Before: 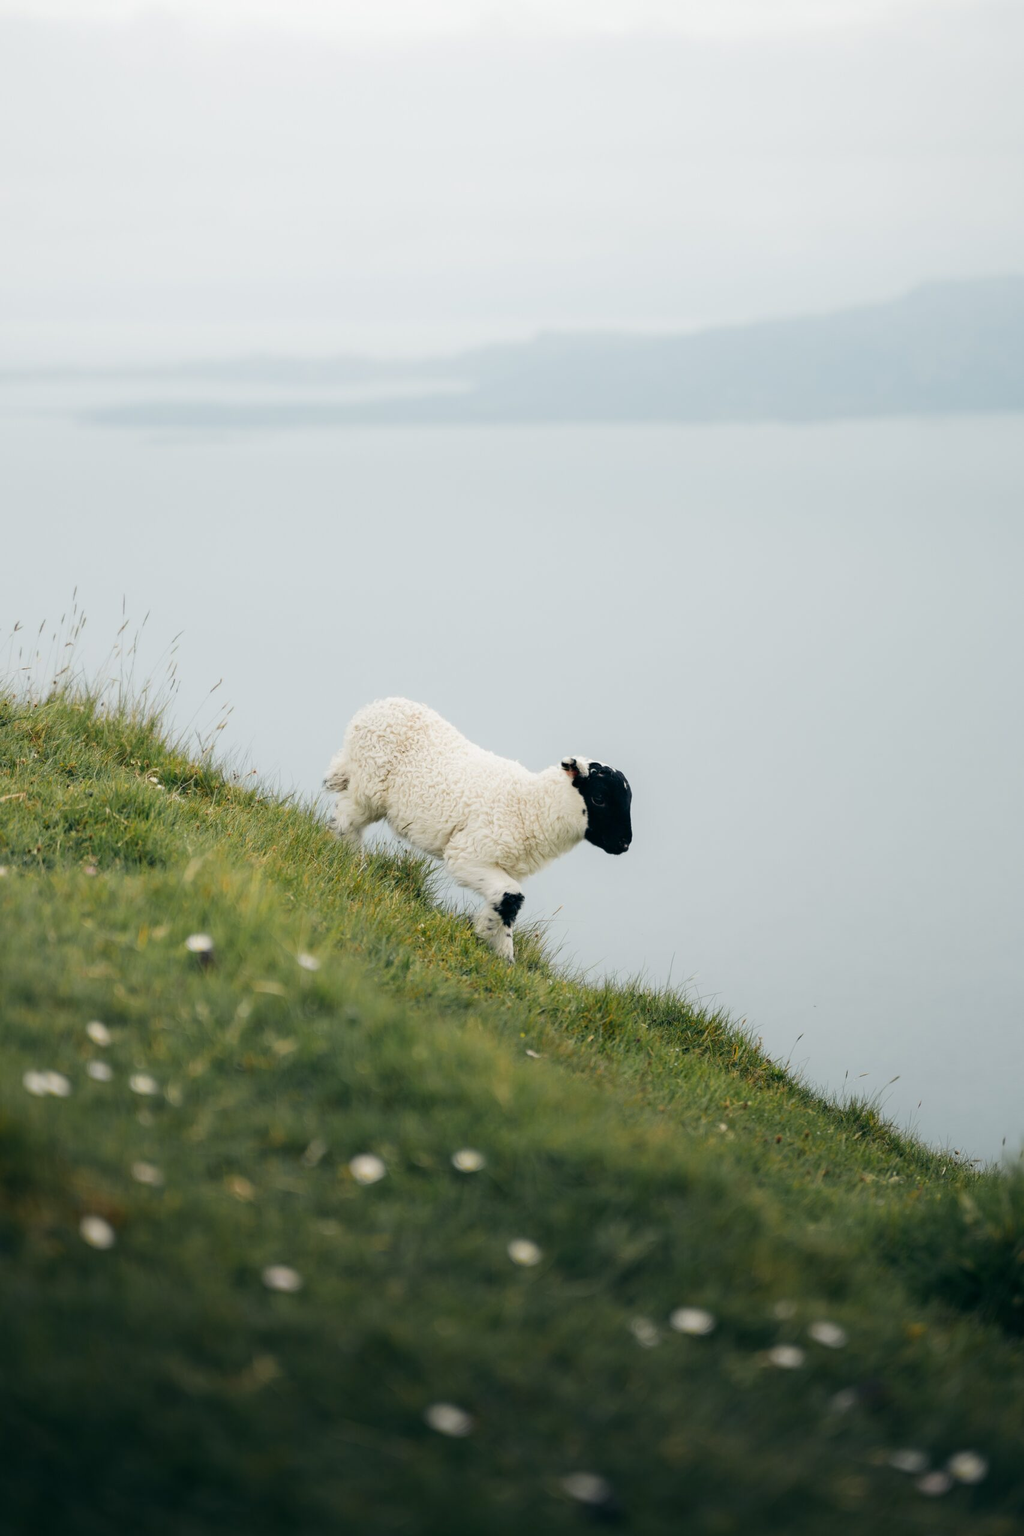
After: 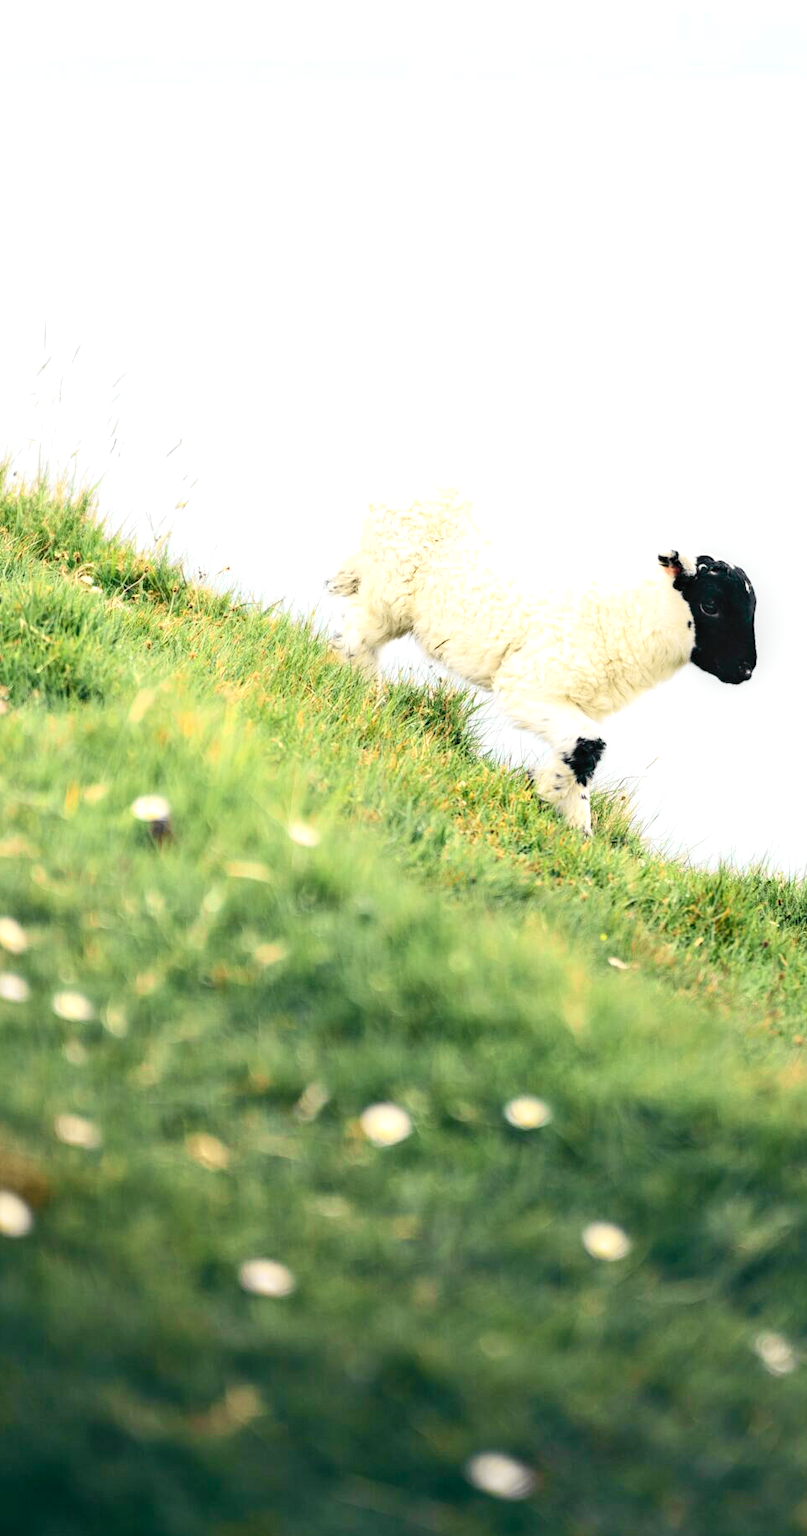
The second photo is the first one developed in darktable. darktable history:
crop: left 8.966%, top 23.852%, right 34.699%, bottom 4.703%
exposure: black level correction 0, exposure 0.877 EV, compensate exposure bias true, compensate highlight preservation false
tone curve: curves: ch0 [(0, 0) (0.055, 0.057) (0.258, 0.307) (0.434, 0.543) (0.517, 0.657) (0.745, 0.874) (1, 1)]; ch1 [(0, 0) (0.346, 0.307) (0.418, 0.383) (0.46, 0.439) (0.482, 0.493) (0.502, 0.503) (0.517, 0.514) (0.55, 0.561) (0.588, 0.603) (0.646, 0.688) (1, 1)]; ch2 [(0, 0) (0.346, 0.34) (0.431, 0.45) (0.485, 0.499) (0.5, 0.503) (0.527, 0.525) (0.545, 0.562) (0.679, 0.706) (1, 1)], color space Lab, independent channels, preserve colors none
local contrast: shadows 94%
